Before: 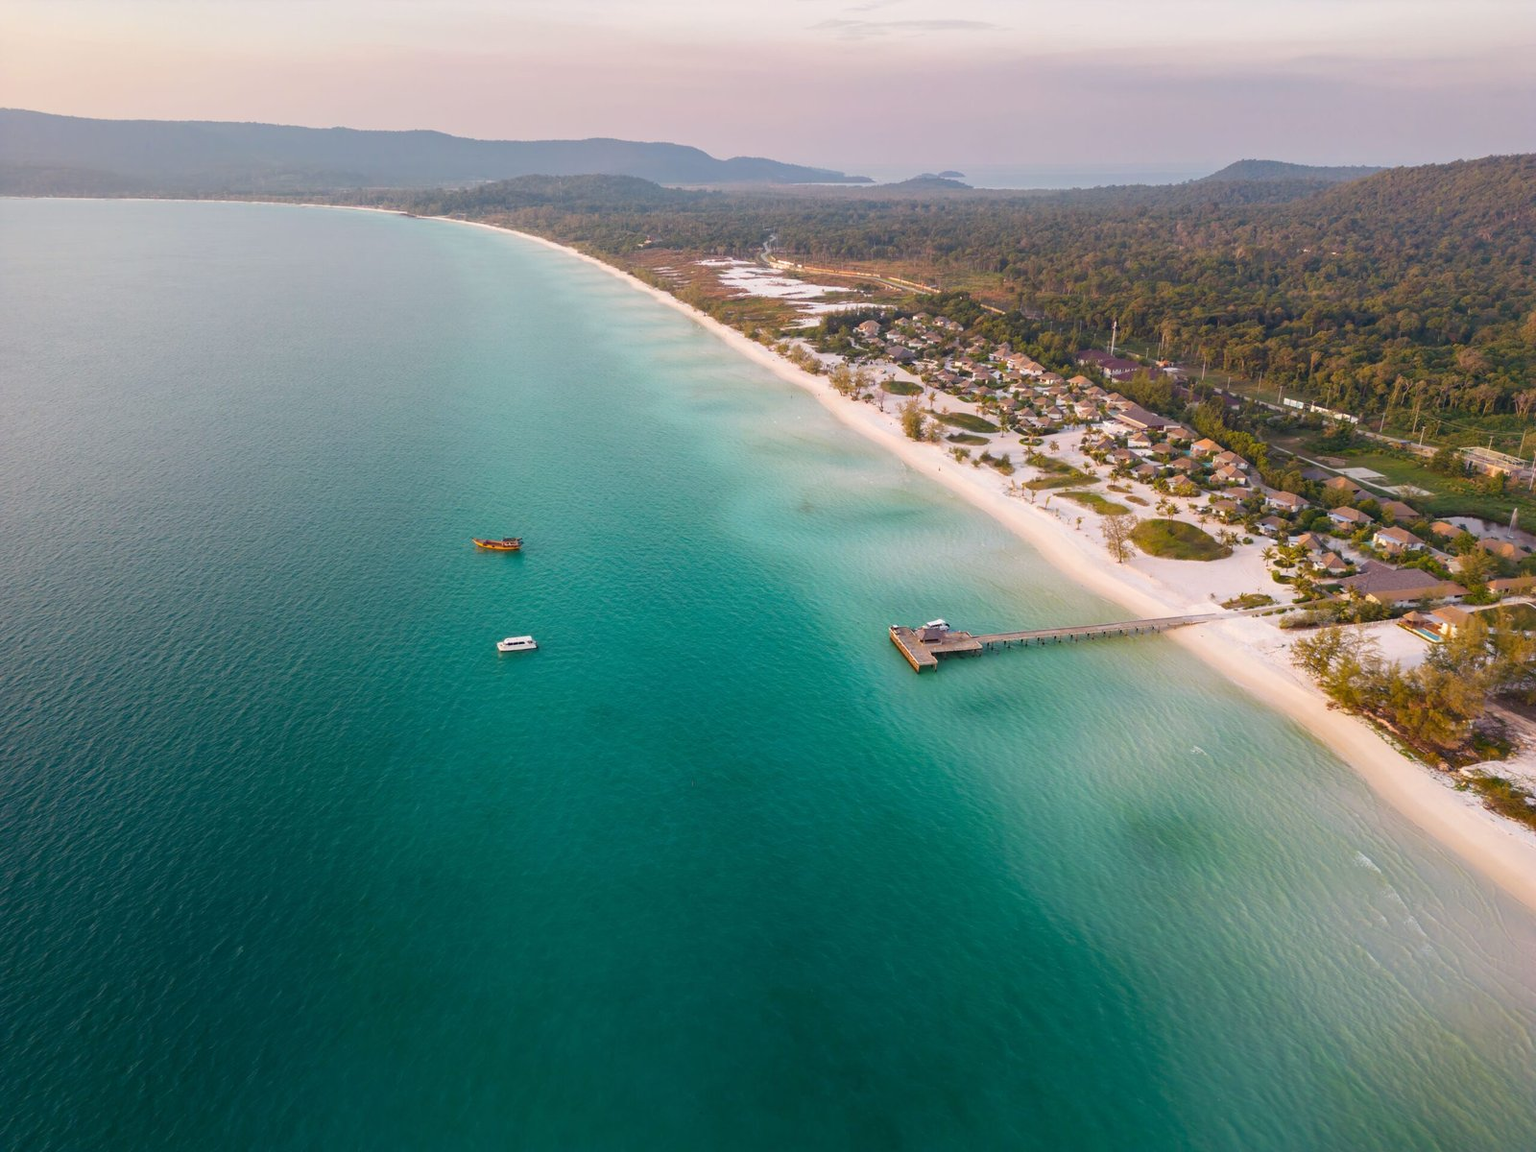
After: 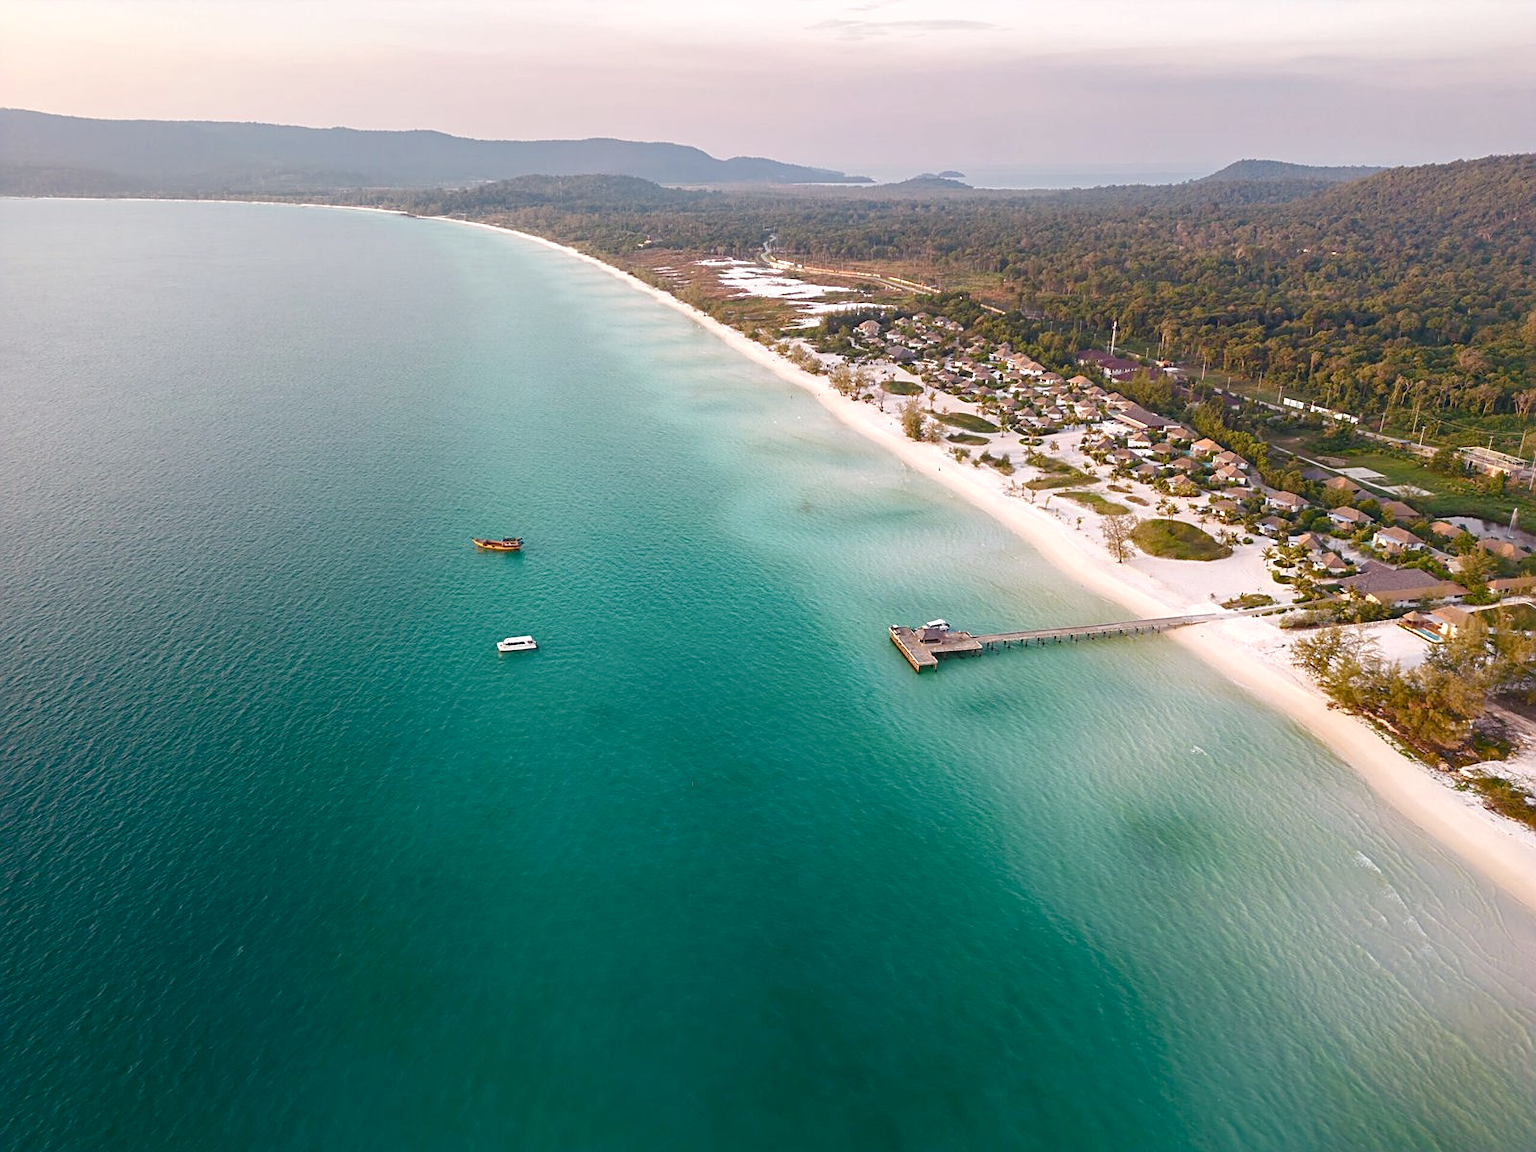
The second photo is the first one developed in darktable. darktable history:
exposure: black level correction -0.002, exposure 0.54 EV, compensate highlight preservation false
sharpen: on, module defaults
color balance rgb: shadows lift › luminance -10%, shadows lift › chroma 1%, shadows lift › hue 113°, power › luminance -15%, highlights gain › chroma 0.2%, highlights gain › hue 333°, global offset › luminance 0.5%, perceptual saturation grading › global saturation 20%, perceptual saturation grading › highlights -50%, perceptual saturation grading › shadows 25%, contrast -10%
